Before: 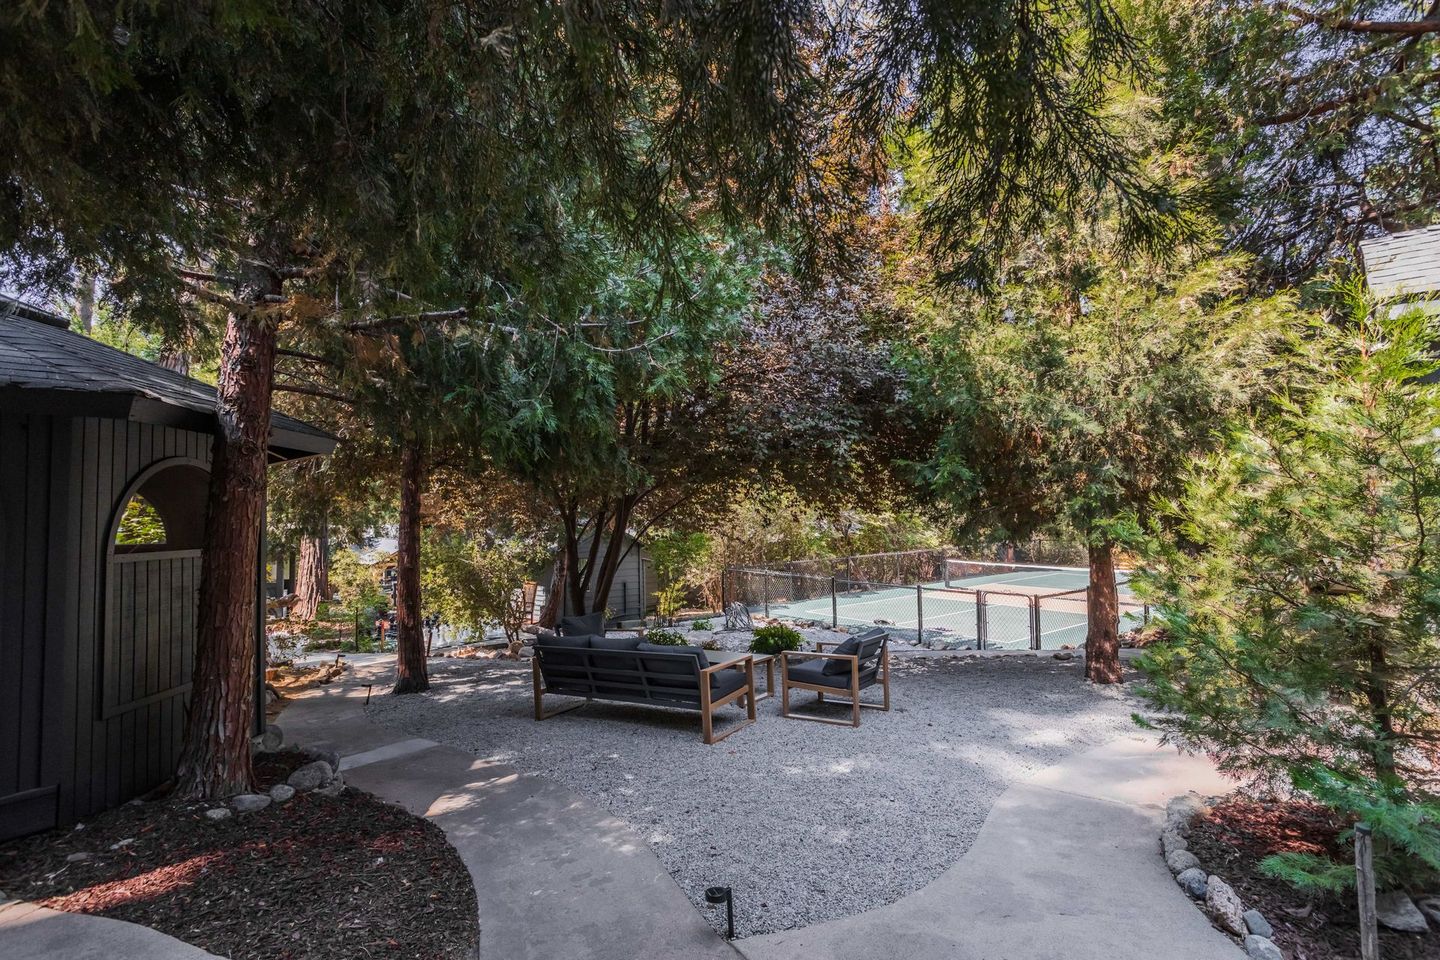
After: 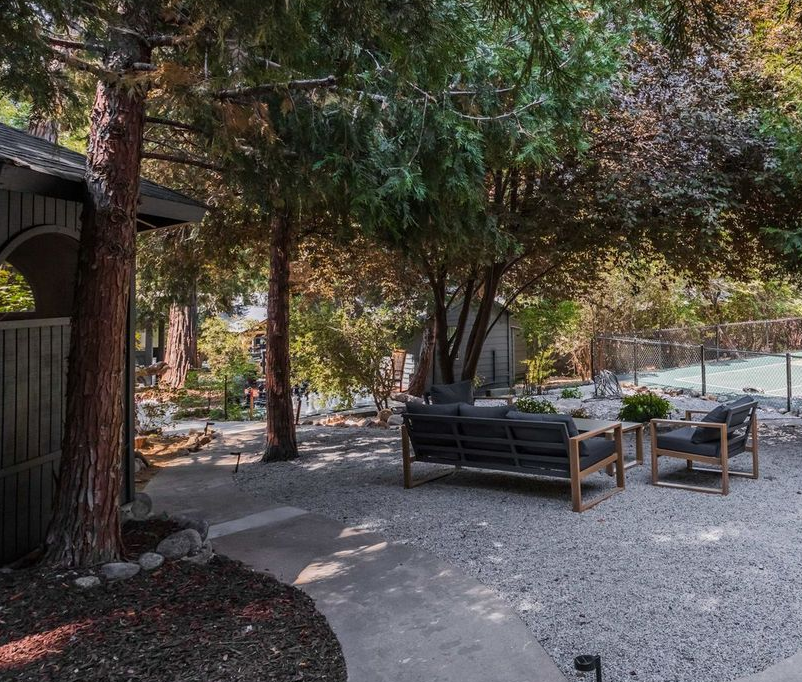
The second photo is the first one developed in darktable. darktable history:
crop: left 9.135%, top 24.198%, right 35.111%, bottom 4.703%
